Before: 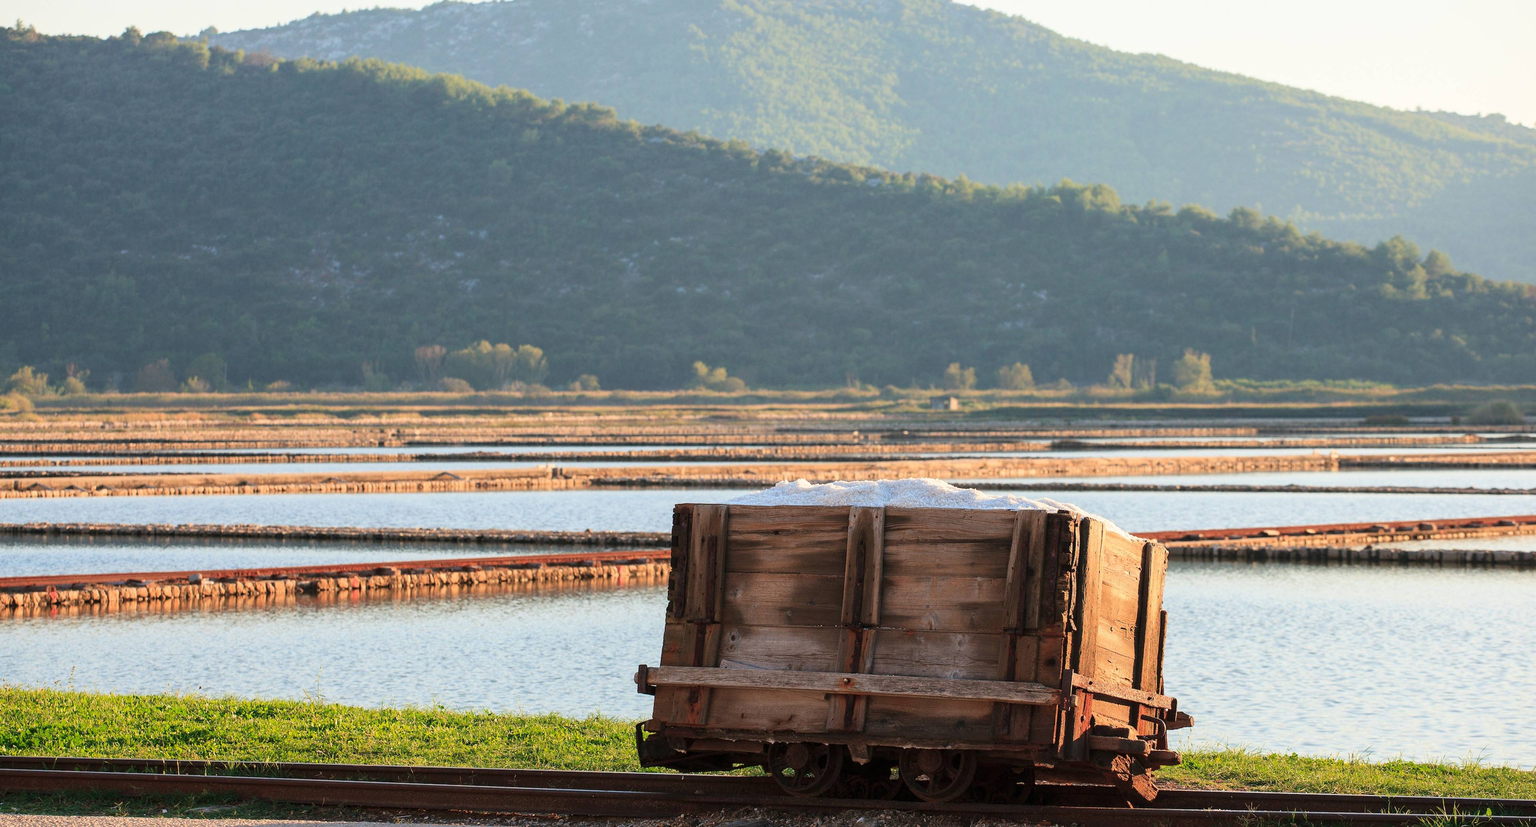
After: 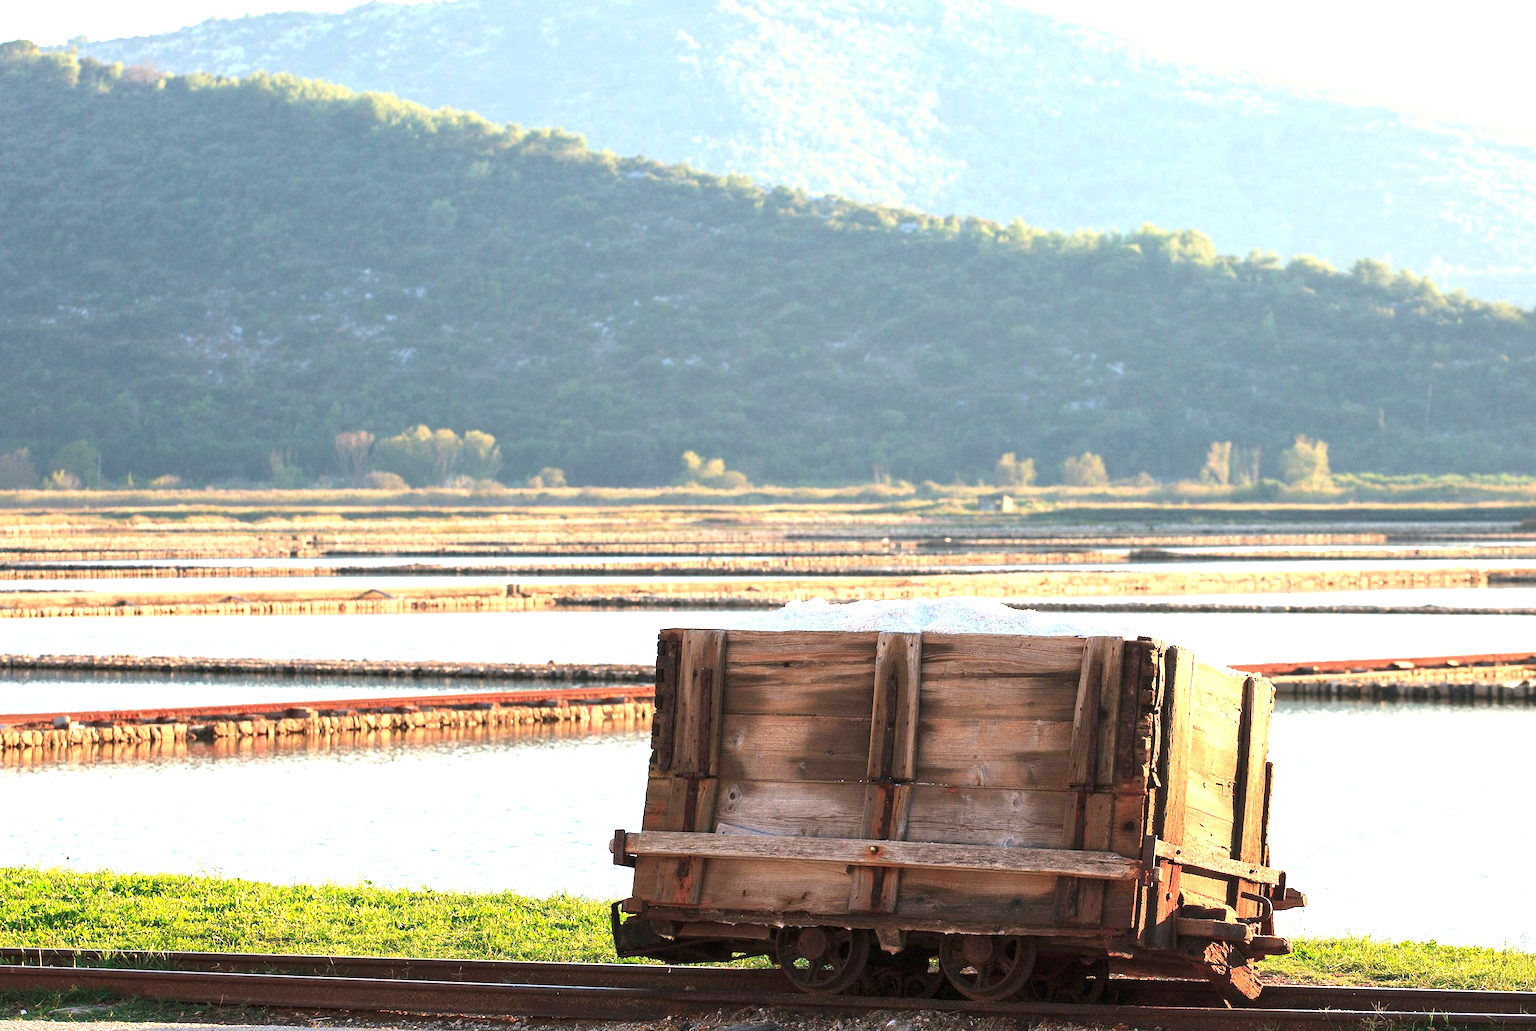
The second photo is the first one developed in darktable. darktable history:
crop and rotate: left 9.525%, right 10.272%
exposure: black level correction 0, exposure 1.097 EV, compensate highlight preservation false
